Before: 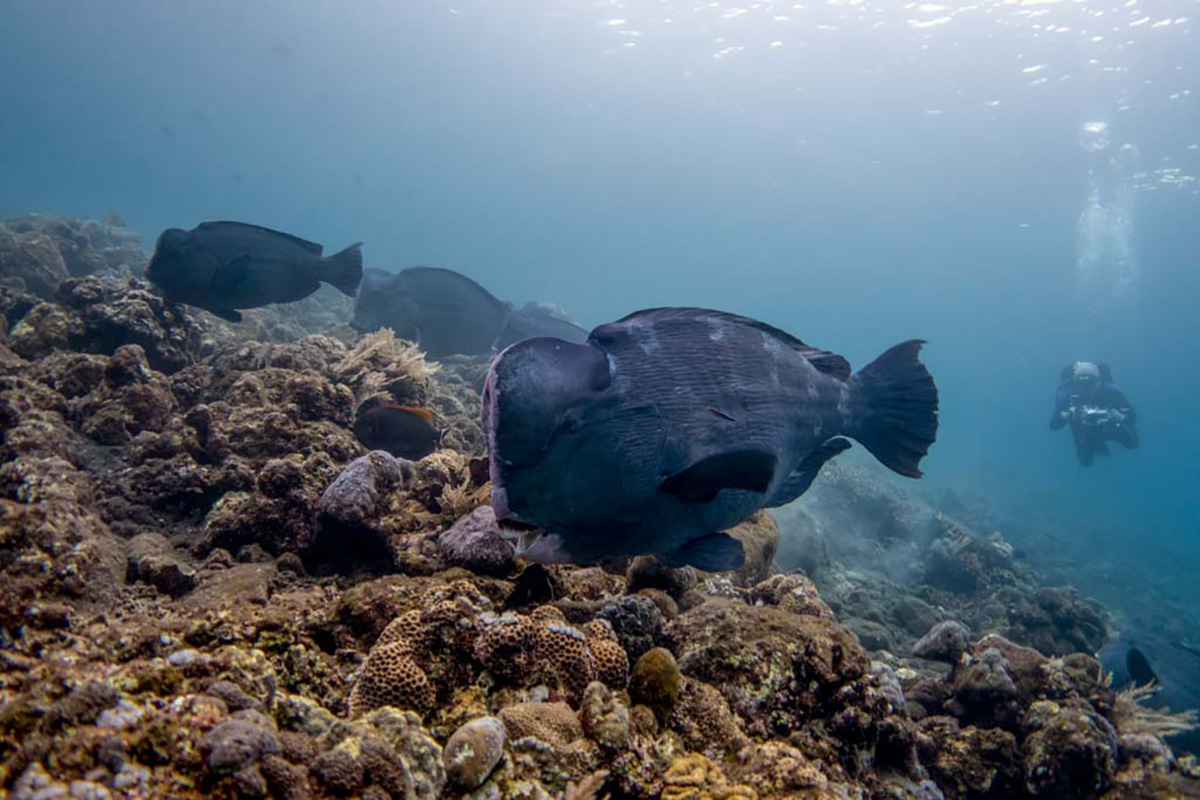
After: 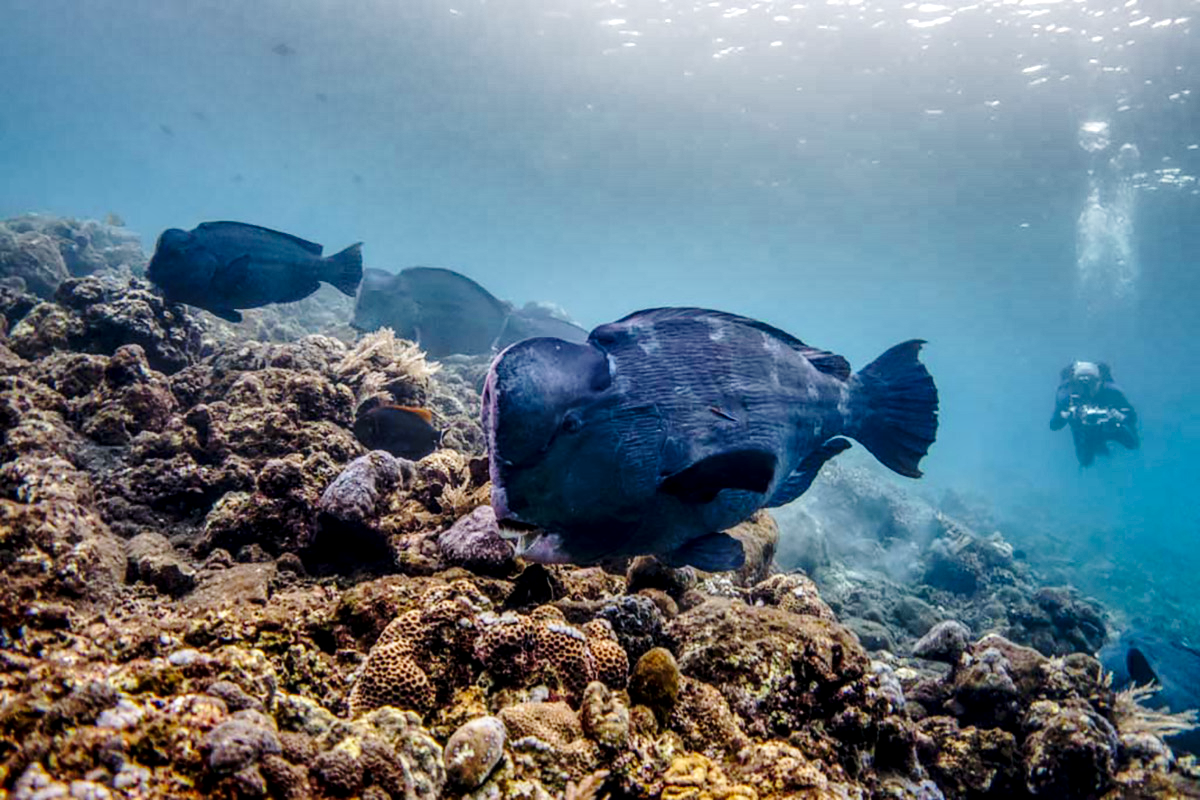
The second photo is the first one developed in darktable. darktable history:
shadows and highlights: shadows 24.5, highlights -78.15, soften with gaussian
local contrast: detail 130%
base curve: curves: ch0 [(0, 0) (0.028, 0.03) (0.121, 0.232) (0.46, 0.748) (0.859, 0.968) (1, 1)], preserve colors none
exposure: compensate highlight preservation false
